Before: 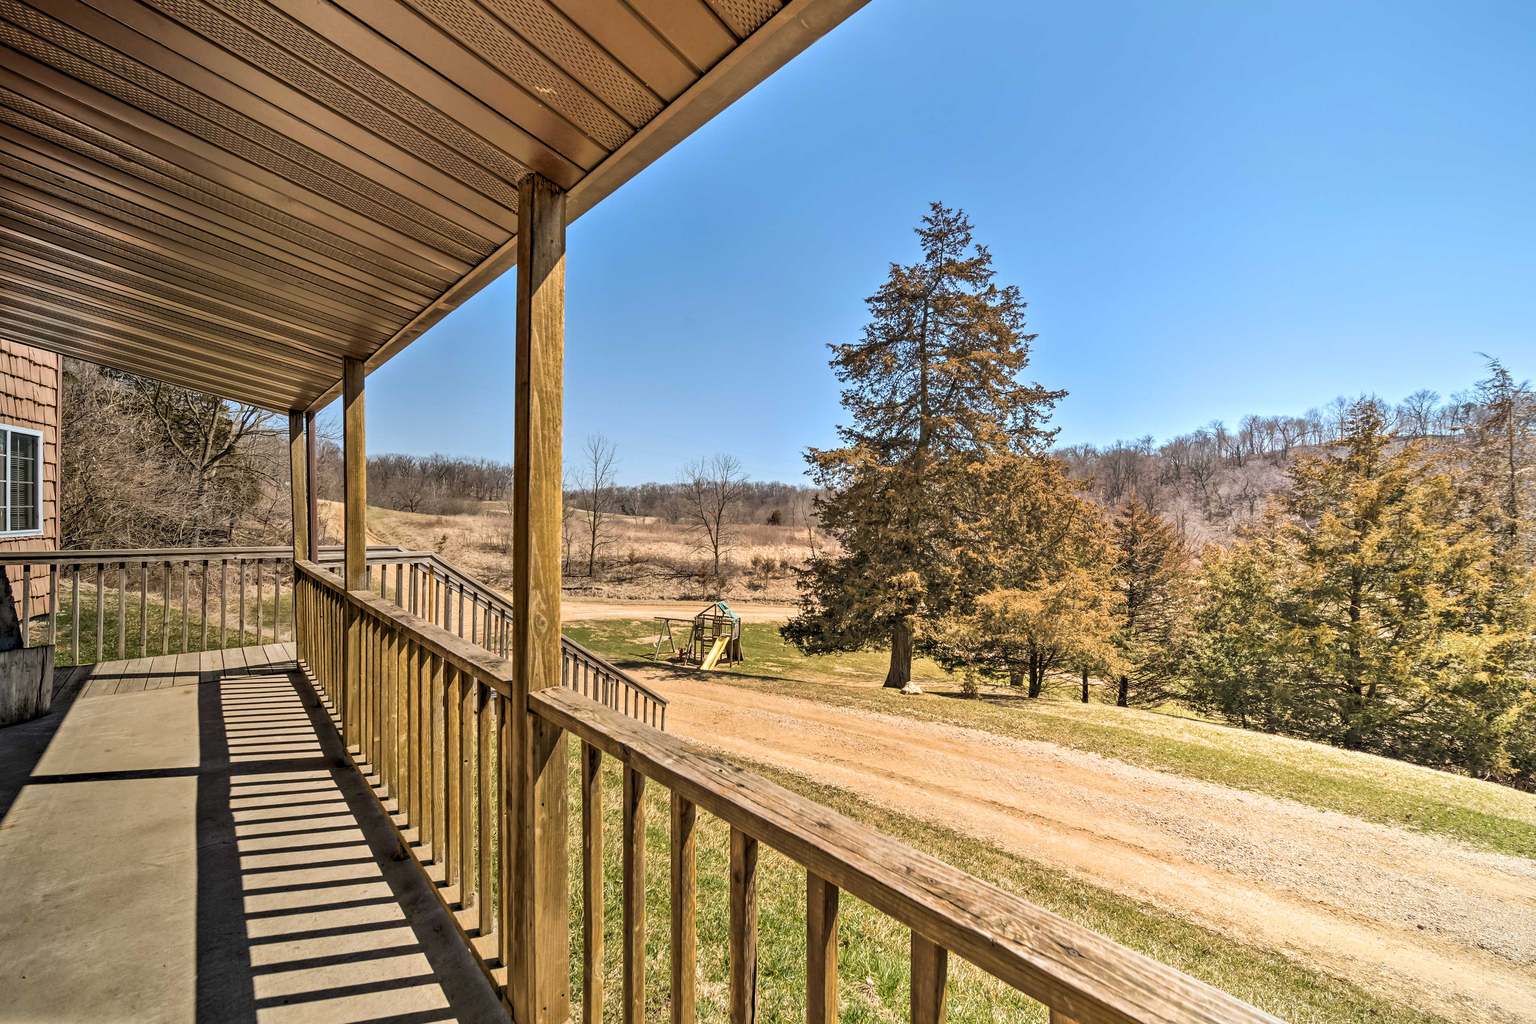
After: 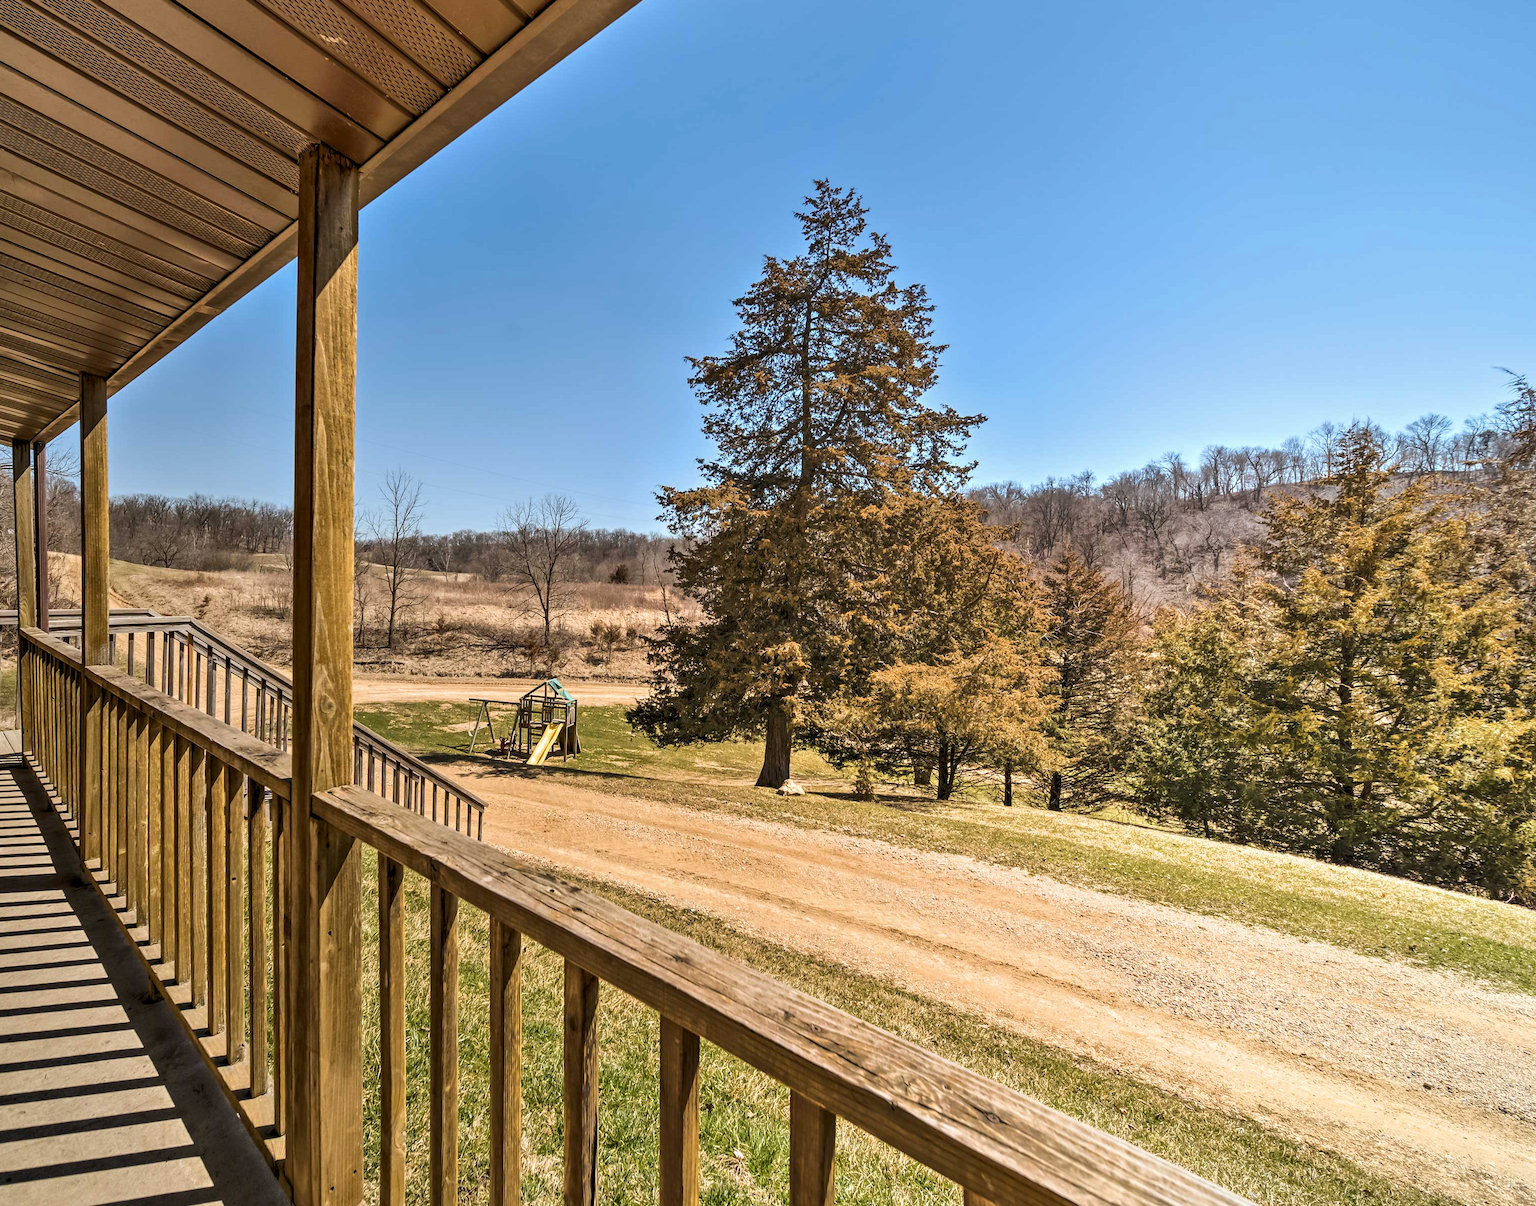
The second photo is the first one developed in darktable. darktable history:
crop and rotate: left 18.182%, top 5.754%, right 1.828%
tone curve: curves: ch0 [(0, 0) (0.003, 0.002) (0.011, 0.009) (0.025, 0.02) (0.044, 0.035) (0.069, 0.055) (0.1, 0.08) (0.136, 0.109) (0.177, 0.142) (0.224, 0.179) (0.277, 0.222) (0.335, 0.268) (0.399, 0.329) (0.468, 0.409) (0.543, 0.495) (0.623, 0.579) (0.709, 0.669) (0.801, 0.767) (0.898, 0.885) (1, 1)], color space Lab, independent channels, preserve colors none
exposure: exposure 0.021 EV, compensate highlight preservation false
